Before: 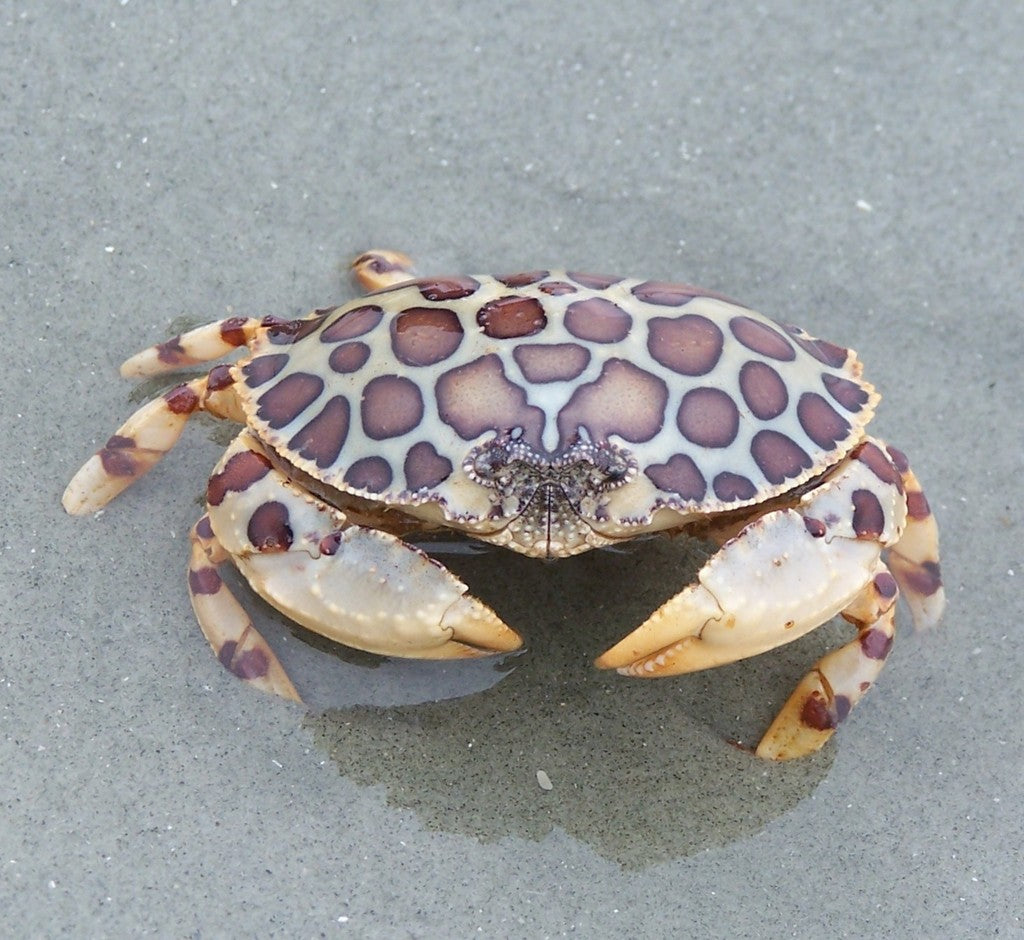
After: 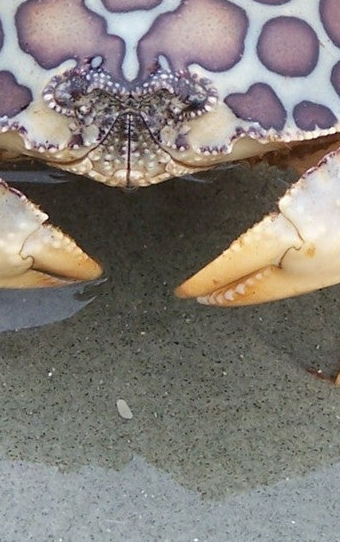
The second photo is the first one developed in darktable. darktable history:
crop: left 41.101%, top 39.479%, right 25.601%, bottom 2.805%
